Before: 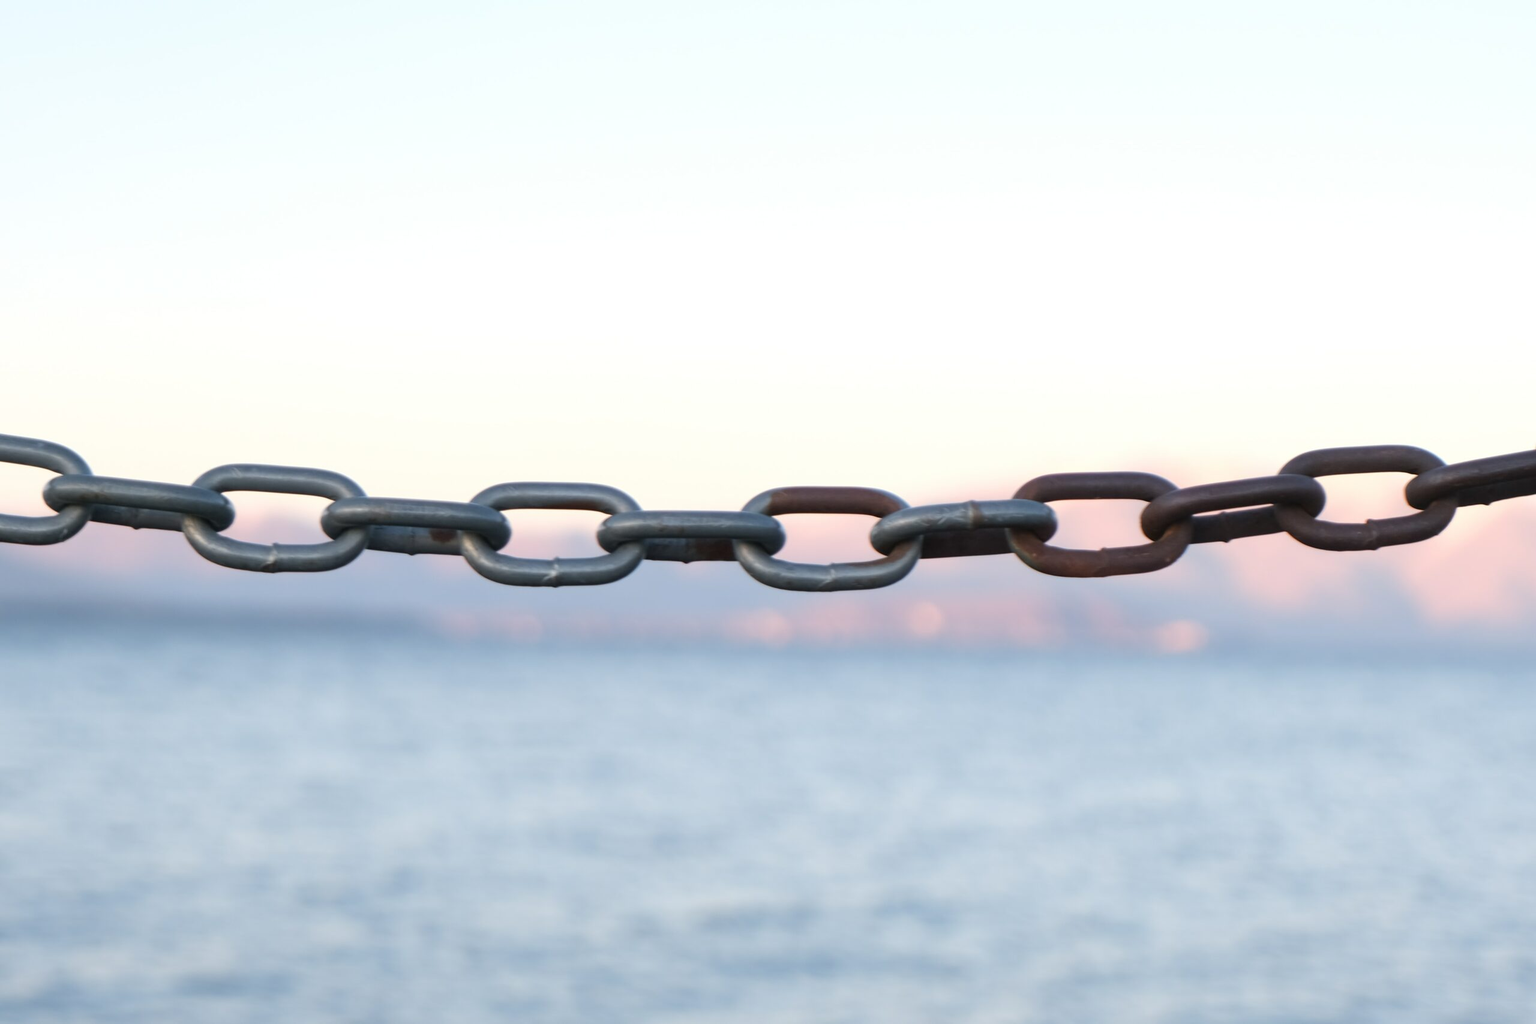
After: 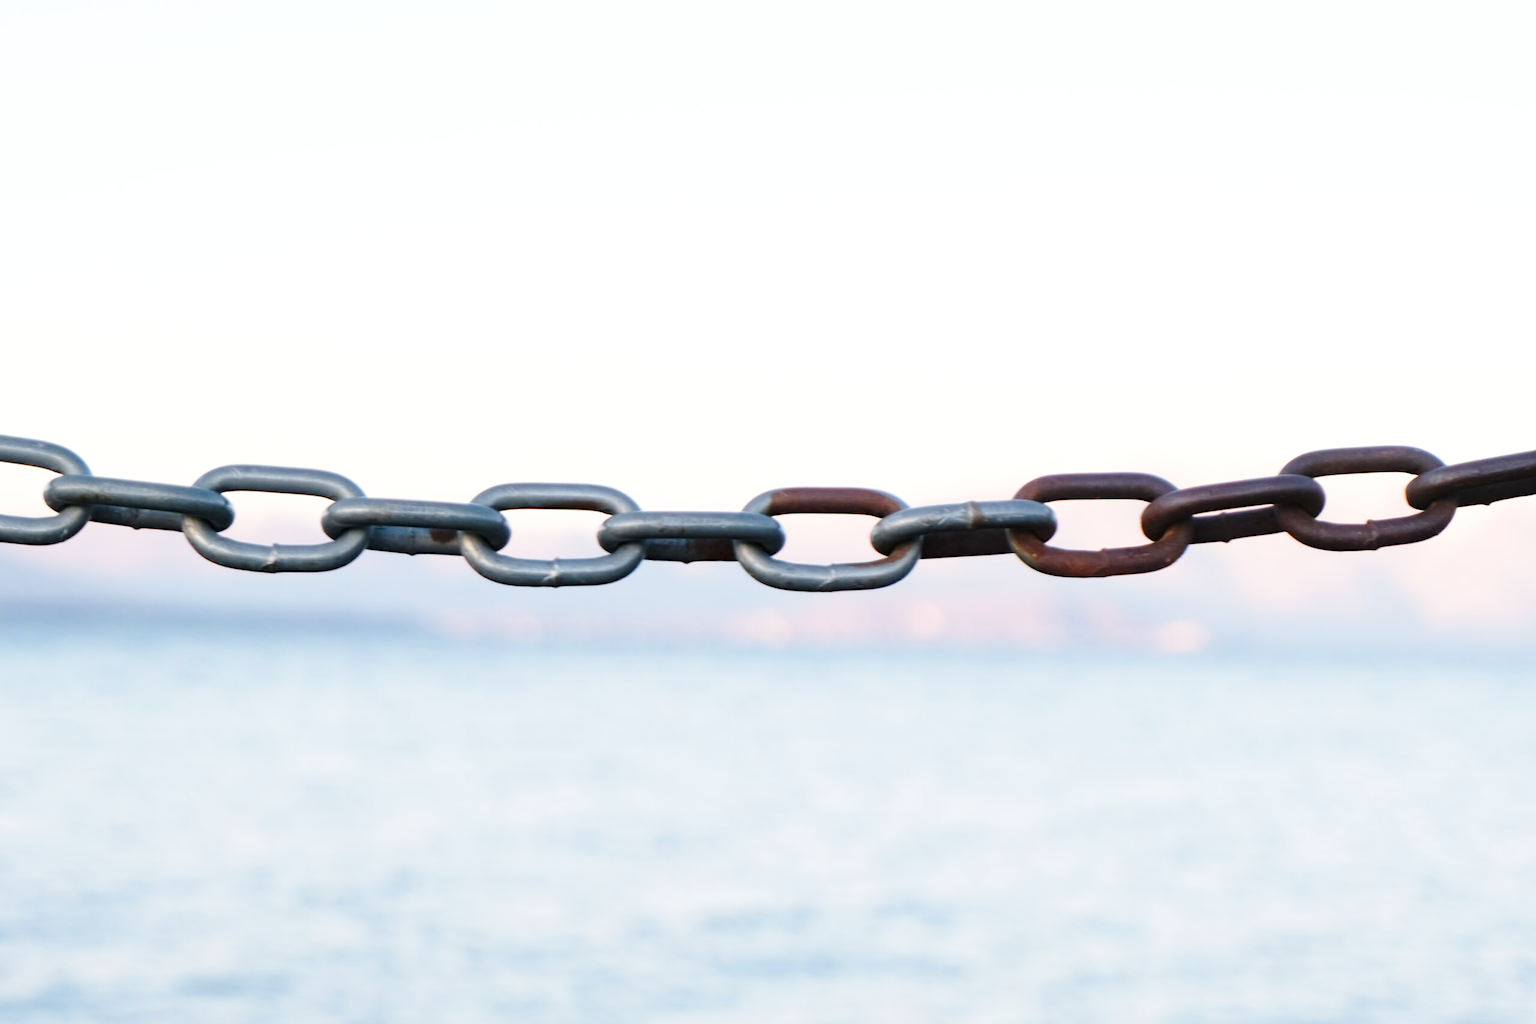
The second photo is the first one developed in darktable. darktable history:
tone equalizer: edges refinement/feathering 500, mask exposure compensation -1.57 EV, preserve details no
base curve: curves: ch0 [(0, 0) (0.028, 0.03) (0.121, 0.232) (0.46, 0.748) (0.859, 0.968) (1, 1)], preserve colors none
haze removal: compatibility mode true, adaptive false
